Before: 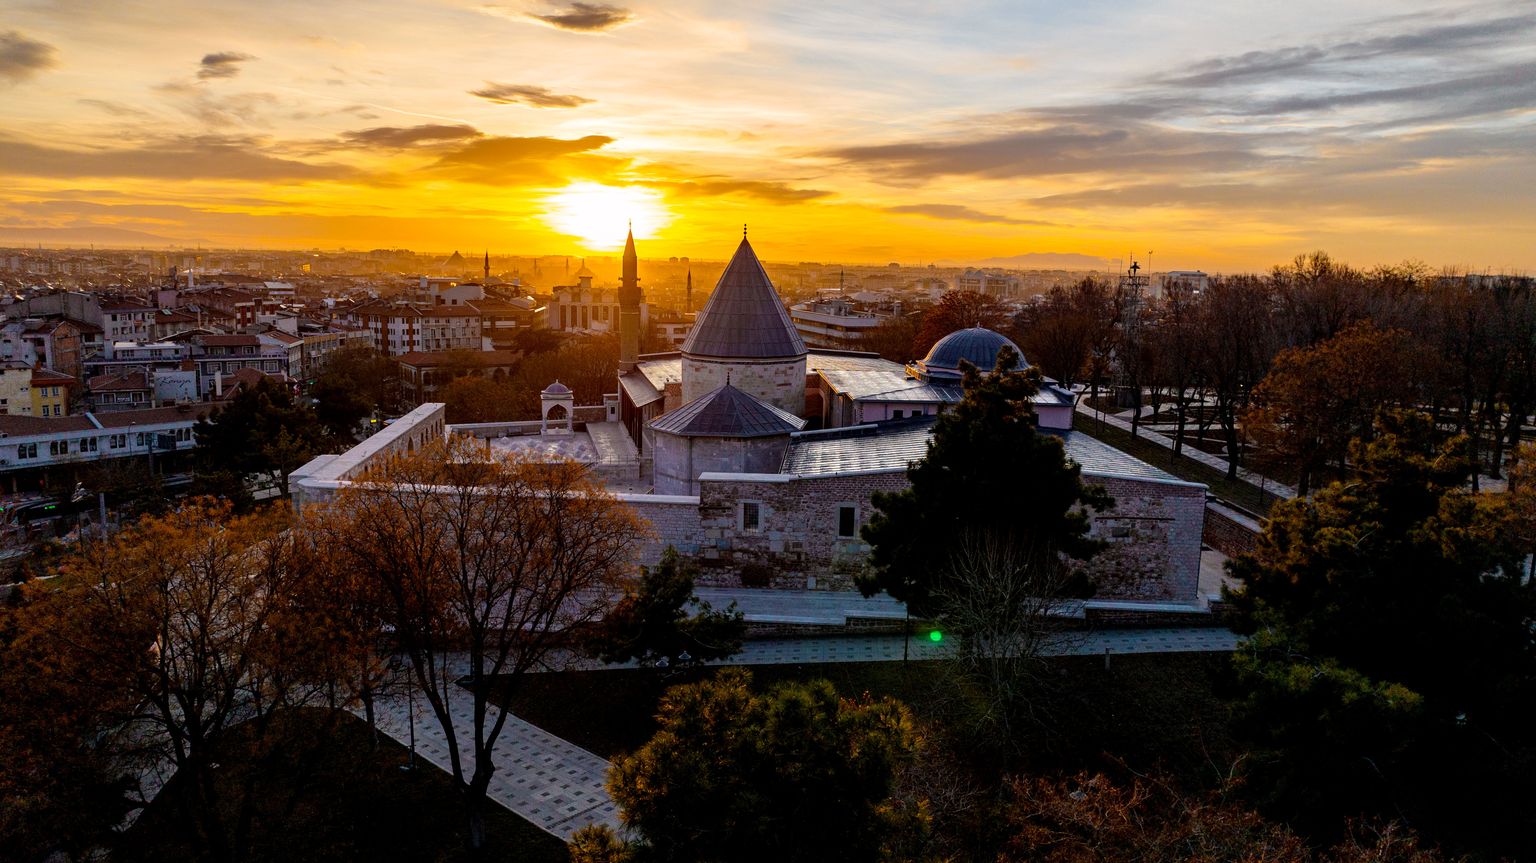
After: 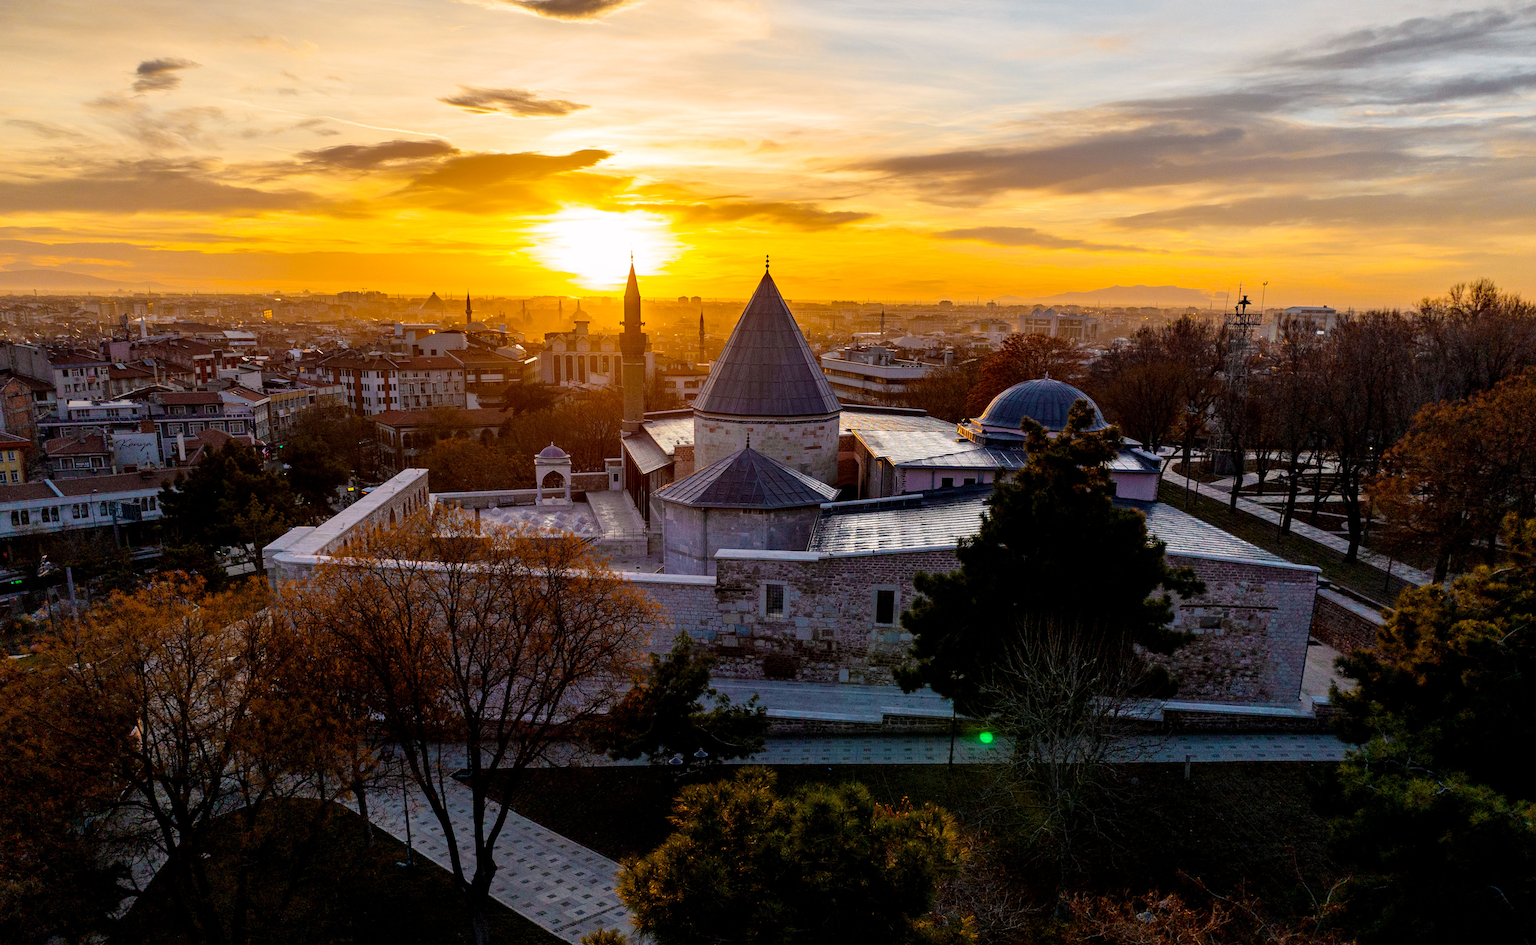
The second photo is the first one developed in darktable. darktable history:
crop: right 9.509%, bottom 0.031%
rotate and perspective: rotation 0.062°, lens shift (vertical) 0.115, lens shift (horizontal) -0.133, crop left 0.047, crop right 0.94, crop top 0.061, crop bottom 0.94
